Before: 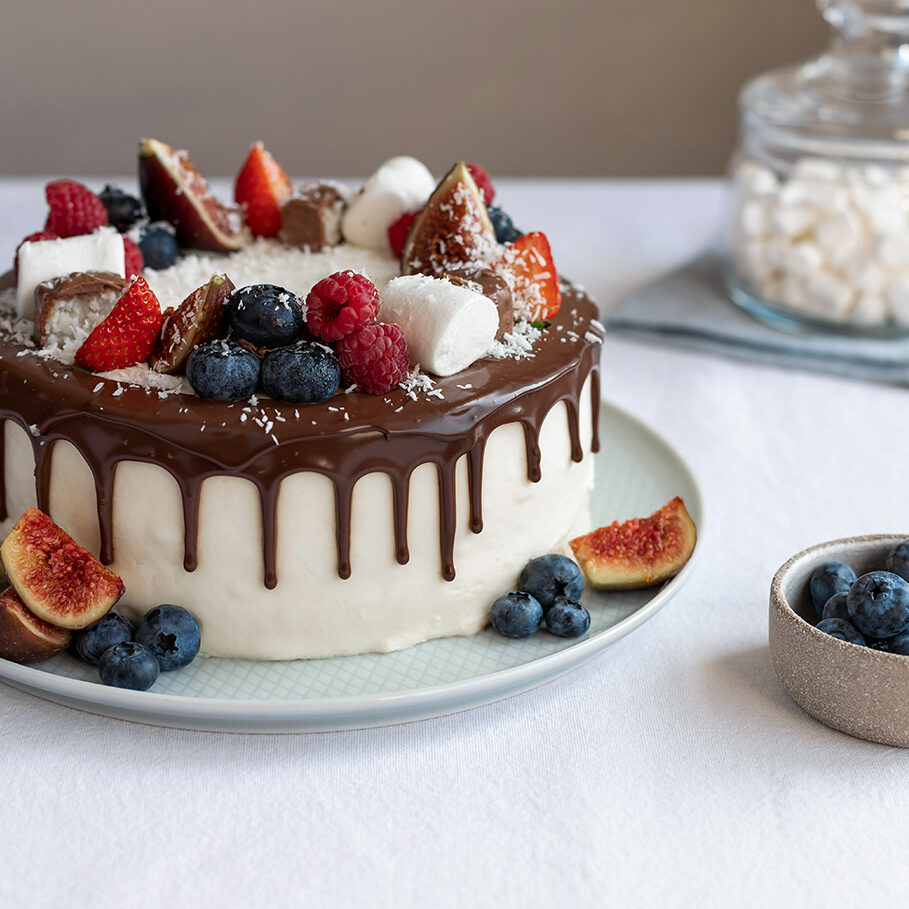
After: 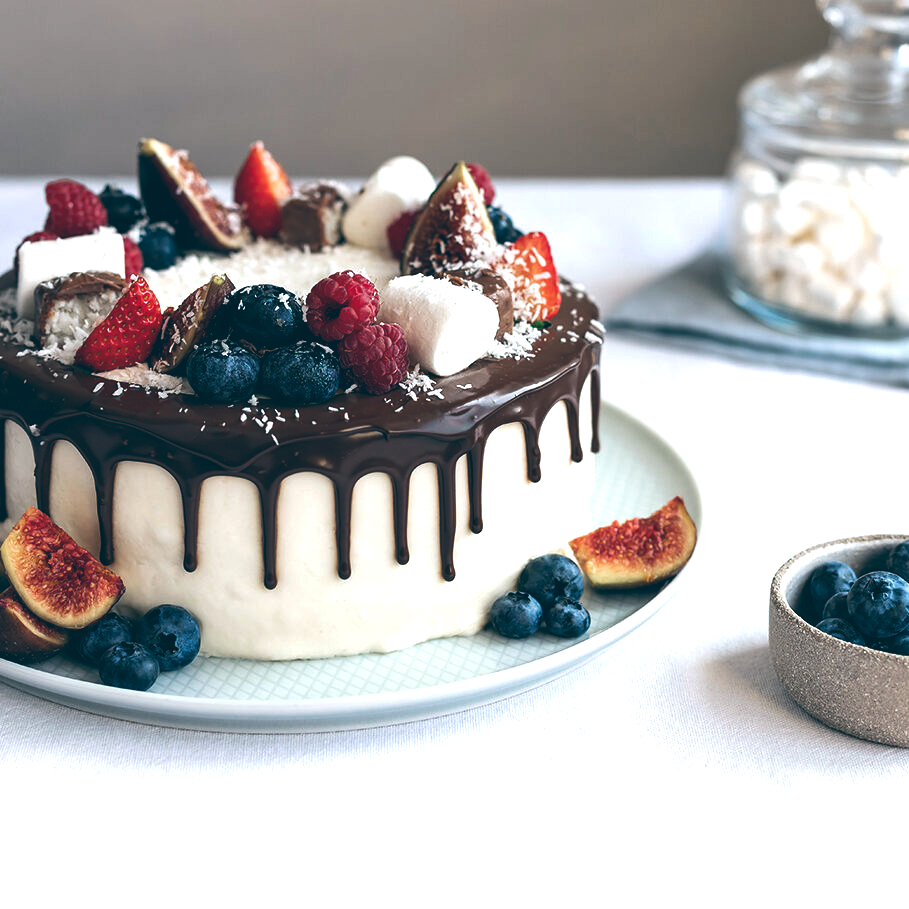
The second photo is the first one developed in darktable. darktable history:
color balance: lift [1.016, 0.983, 1, 1.017], gamma [0.958, 1, 1, 1], gain [0.981, 1.007, 0.993, 1.002], input saturation 118.26%, contrast 13.43%, contrast fulcrum 21.62%, output saturation 82.76%
tone equalizer: -8 EV -0.417 EV, -7 EV -0.389 EV, -6 EV -0.333 EV, -5 EV -0.222 EV, -3 EV 0.222 EV, -2 EV 0.333 EV, -1 EV 0.389 EV, +0 EV 0.417 EV, edges refinement/feathering 500, mask exposure compensation -1.57 EV, preserve details no
